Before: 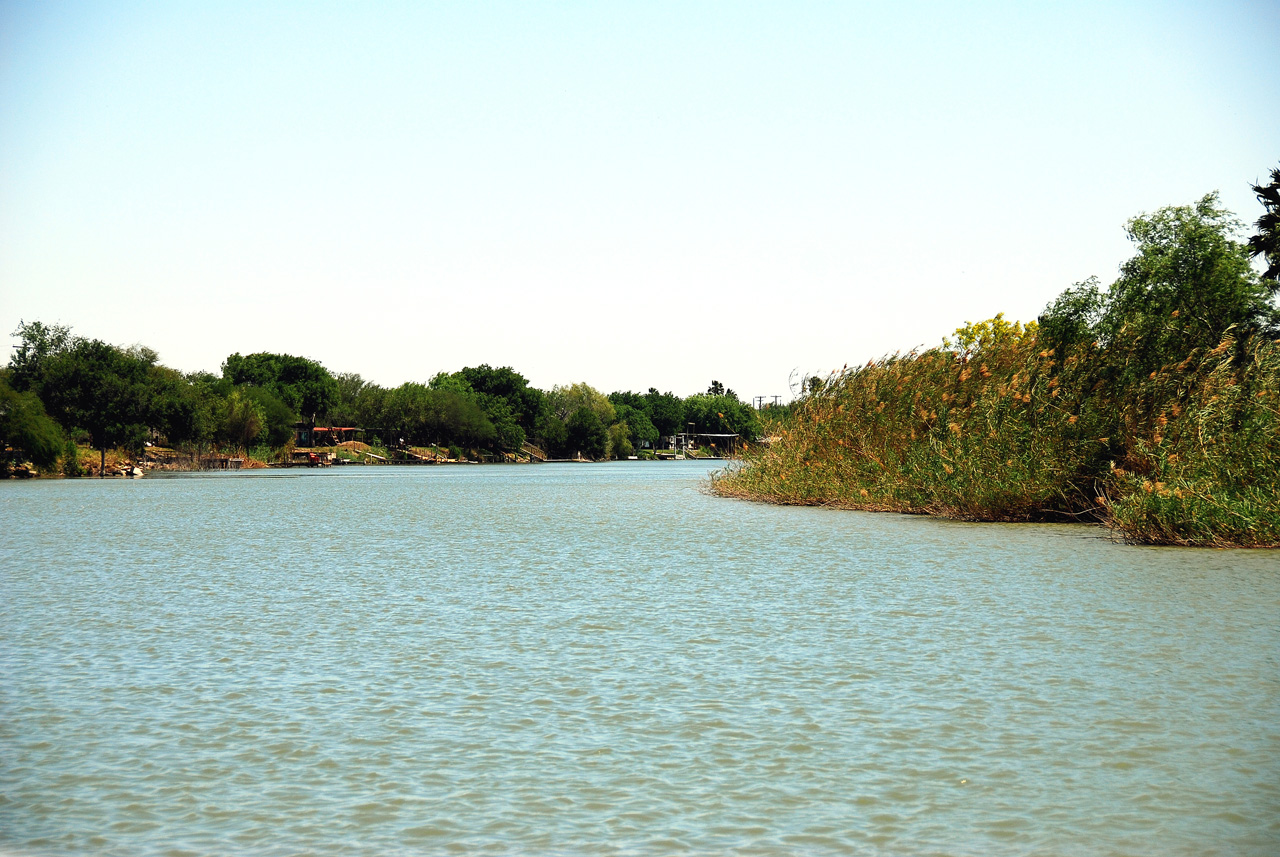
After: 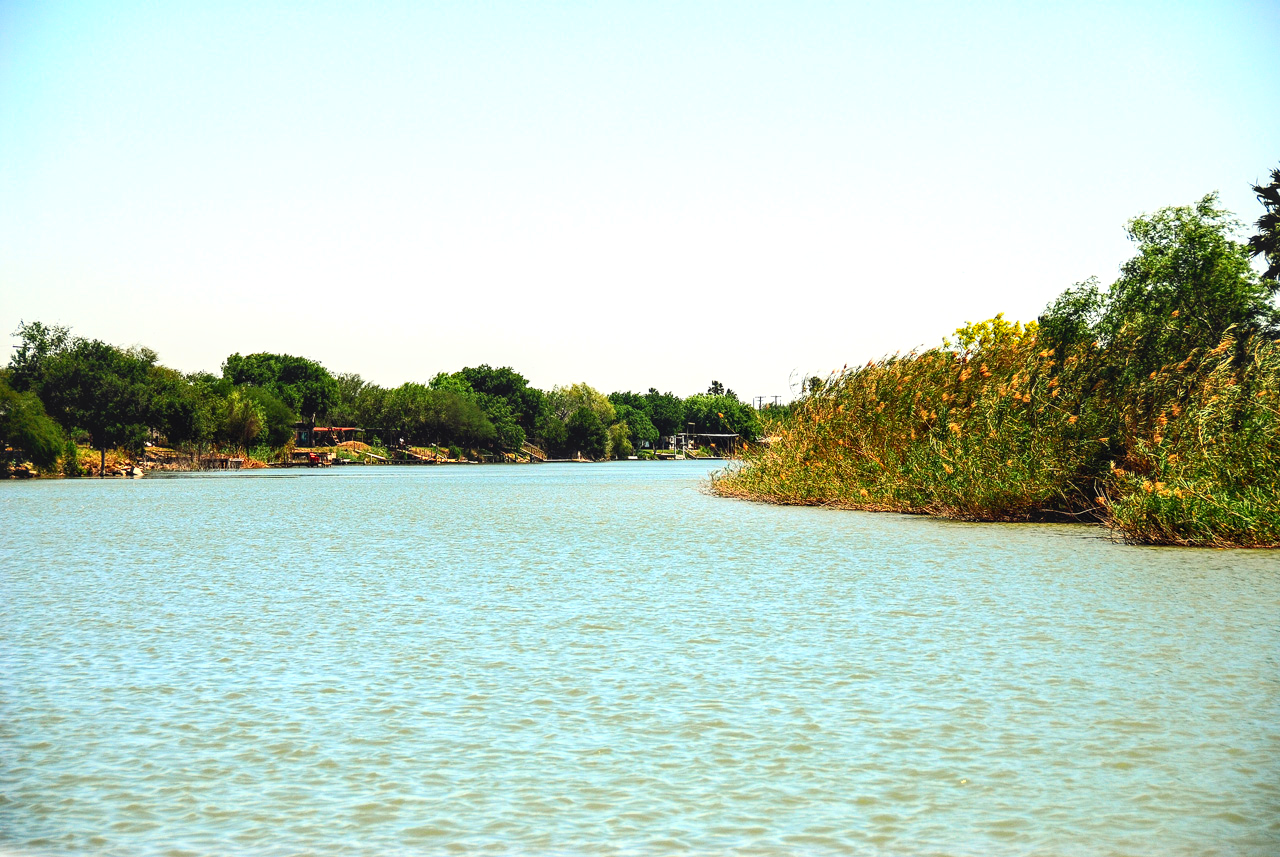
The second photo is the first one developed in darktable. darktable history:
local contrast: on, module defaults
exposure: exposure 0.194 EV, compensate highlight preservation false
contrast brightness saturation: contrast 0.227, brightness 0.111, saturation 0.292
